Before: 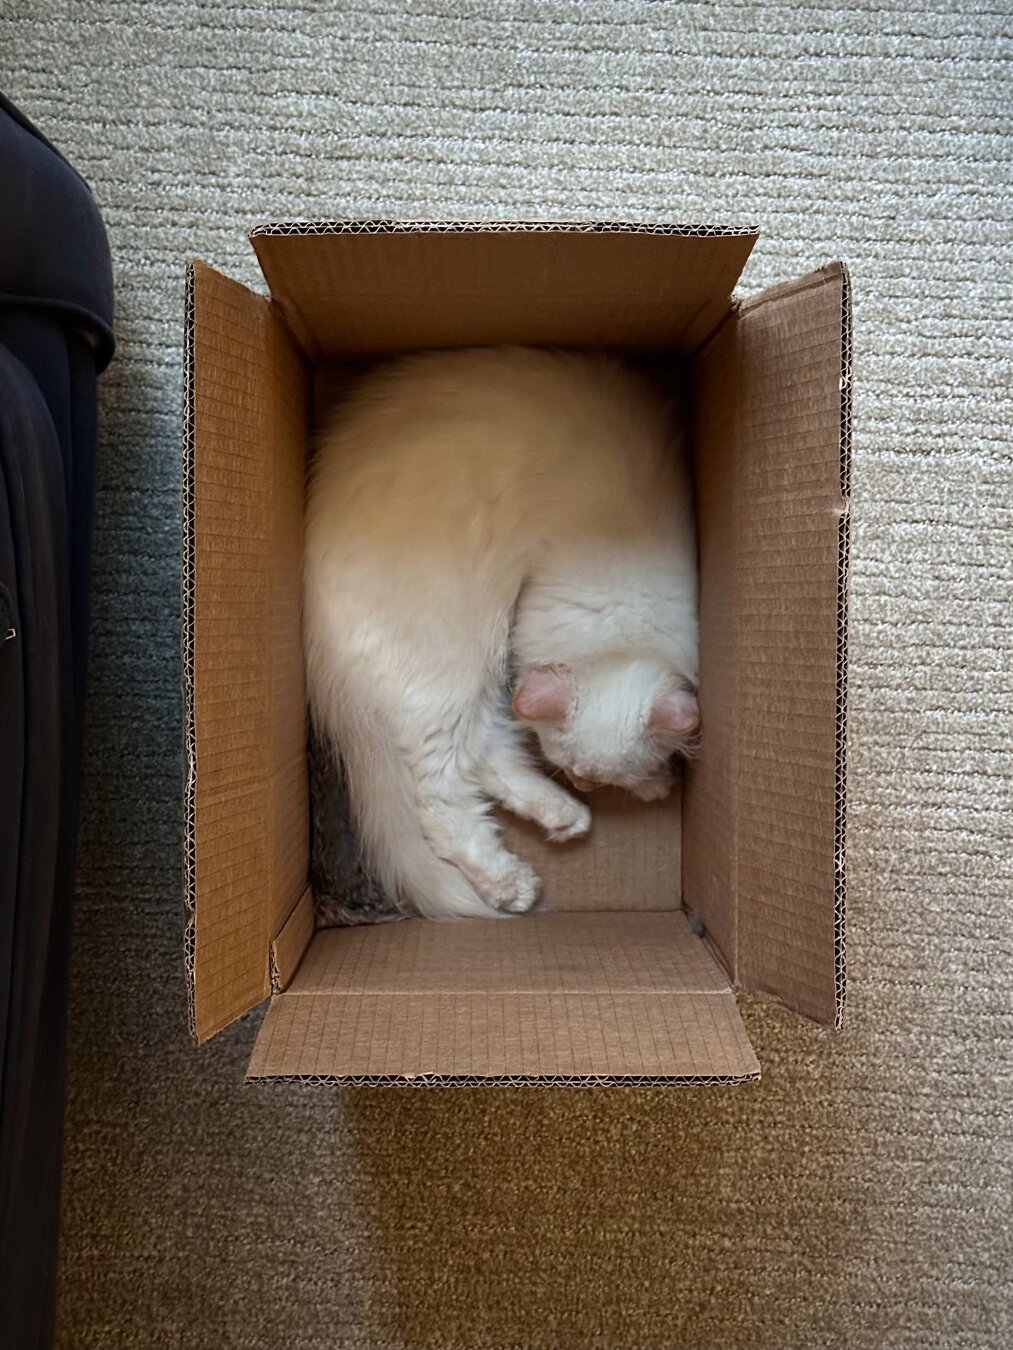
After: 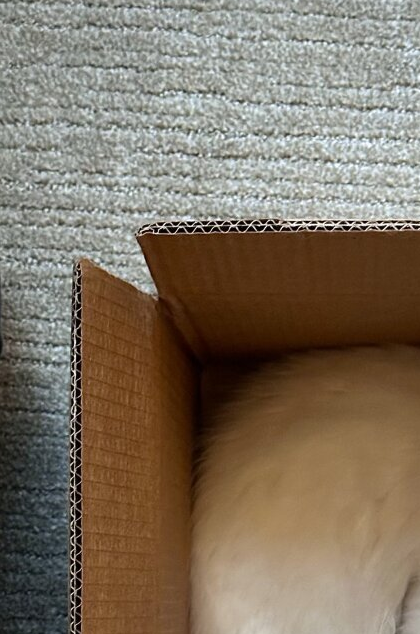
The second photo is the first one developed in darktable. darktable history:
crop and rotate: left 11.236%, top 0.103%, right 47.236%, bottom 52.93%
